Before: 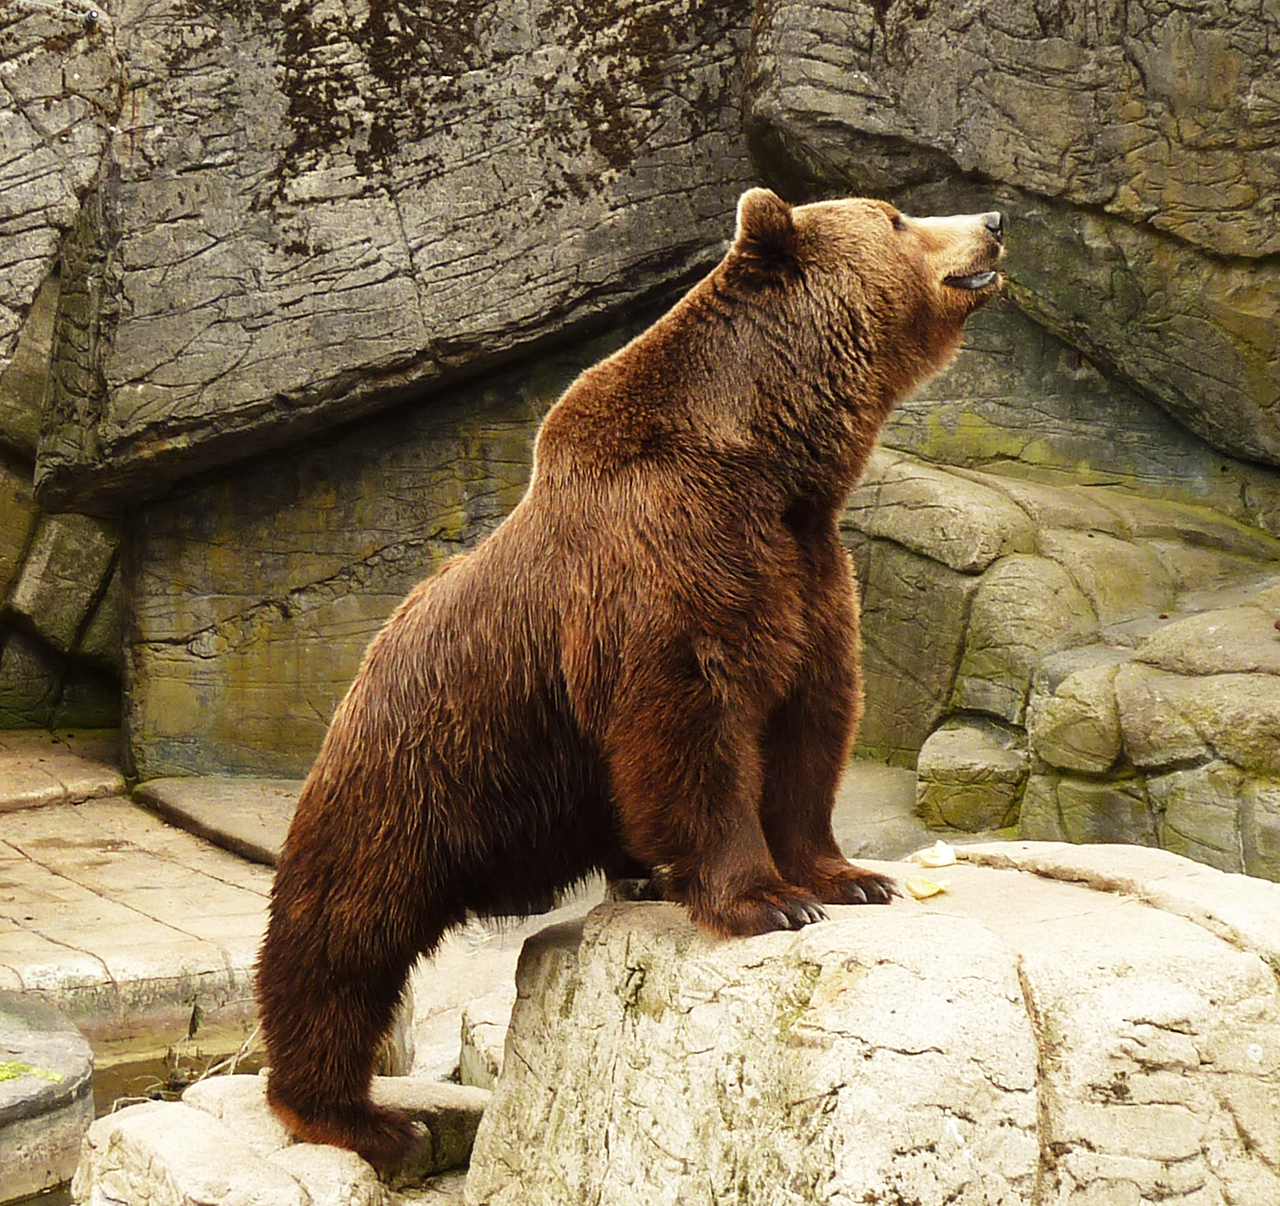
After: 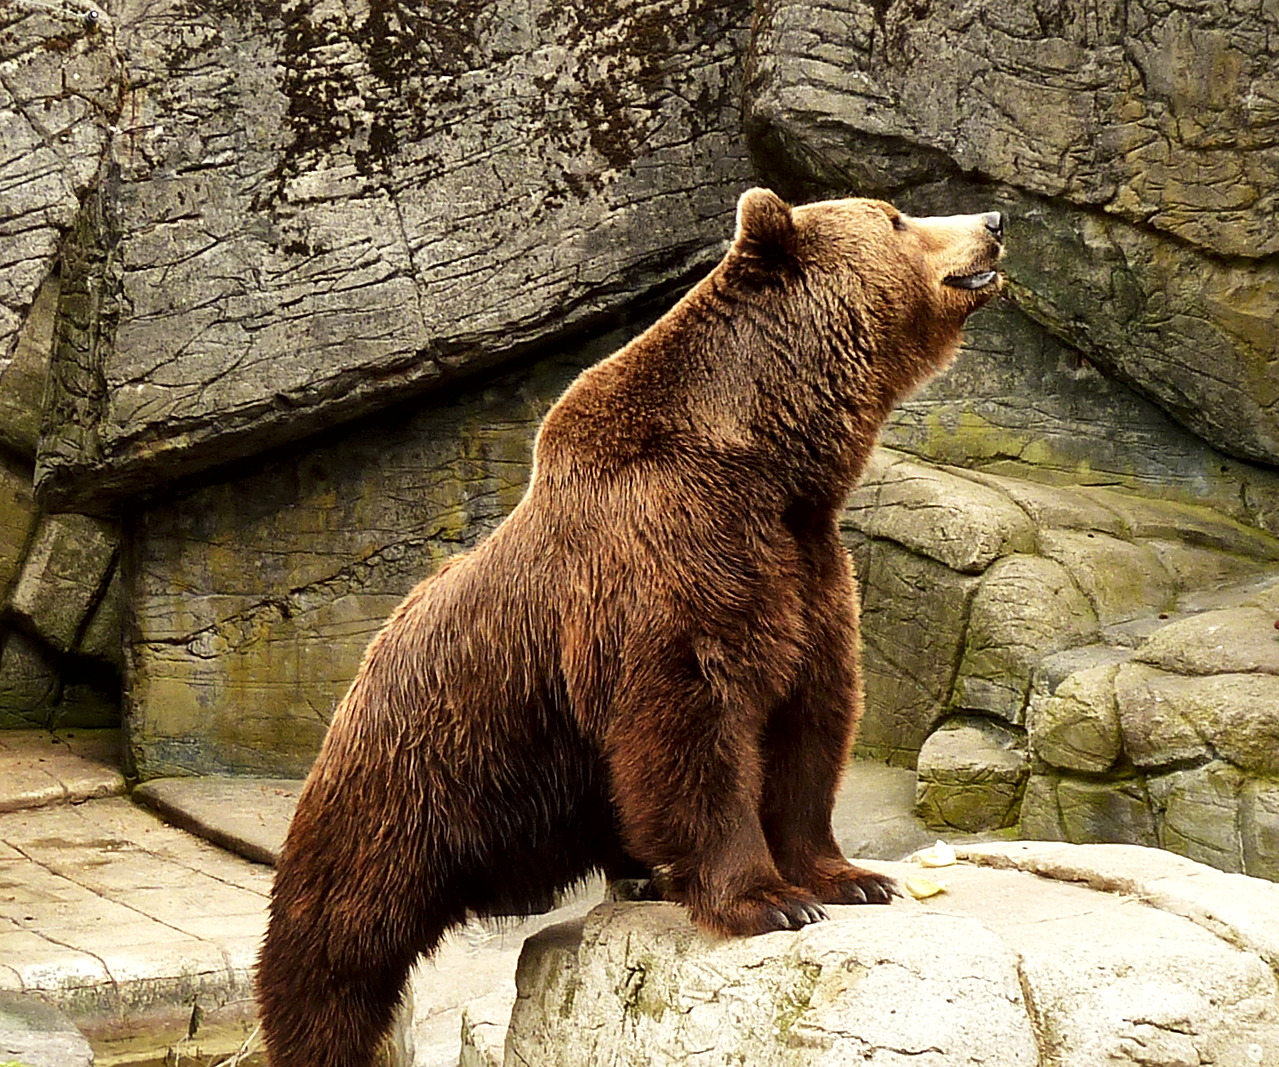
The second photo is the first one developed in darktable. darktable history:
local contrast: mode bilateral grid, contrast 26, coarseness 60, detail 151%, midtone range 0.2
crop and rotate: top 0%, bottom 11.444%
exposure: compensate highlight preservation false
sharpen: amount 0.209
